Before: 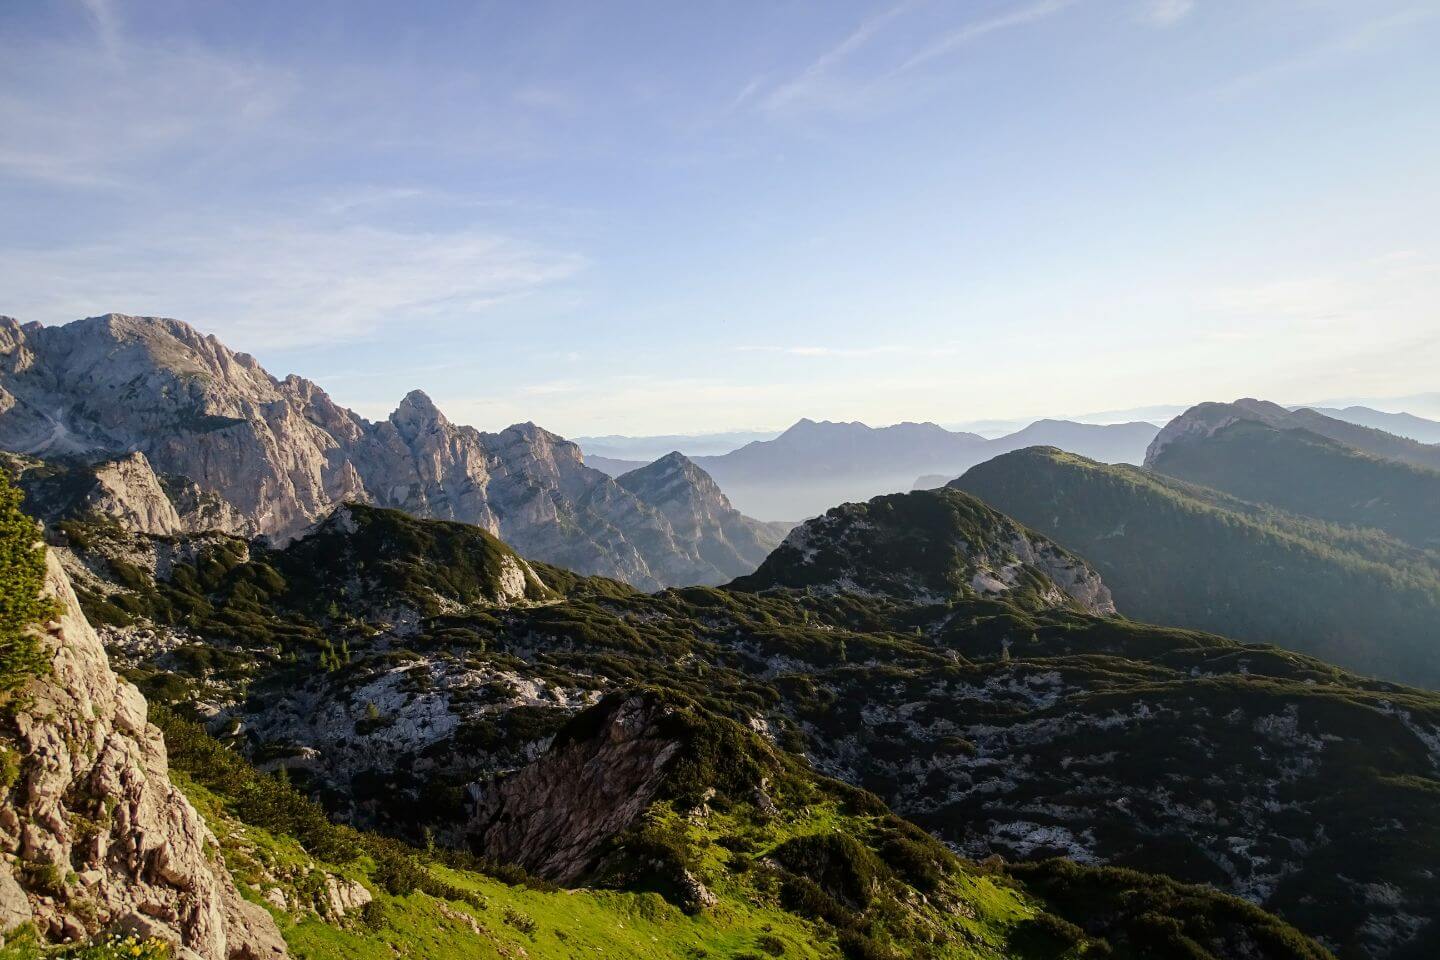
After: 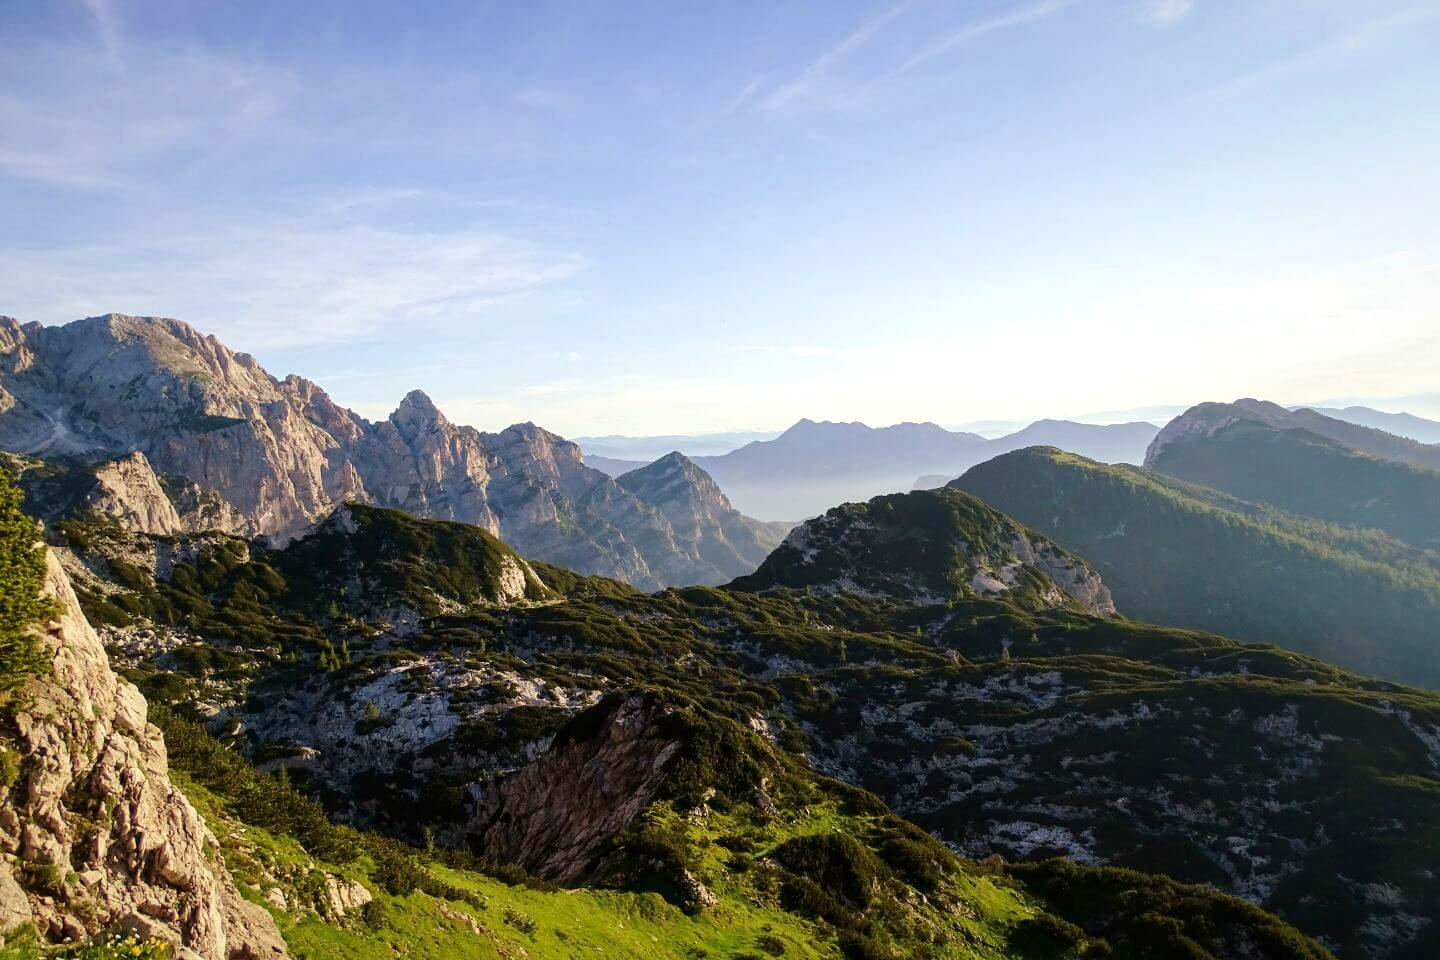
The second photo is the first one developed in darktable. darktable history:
velvia: strength 24.65%
exposure: exposure 0.201 EV, compensate highlight preservation false
